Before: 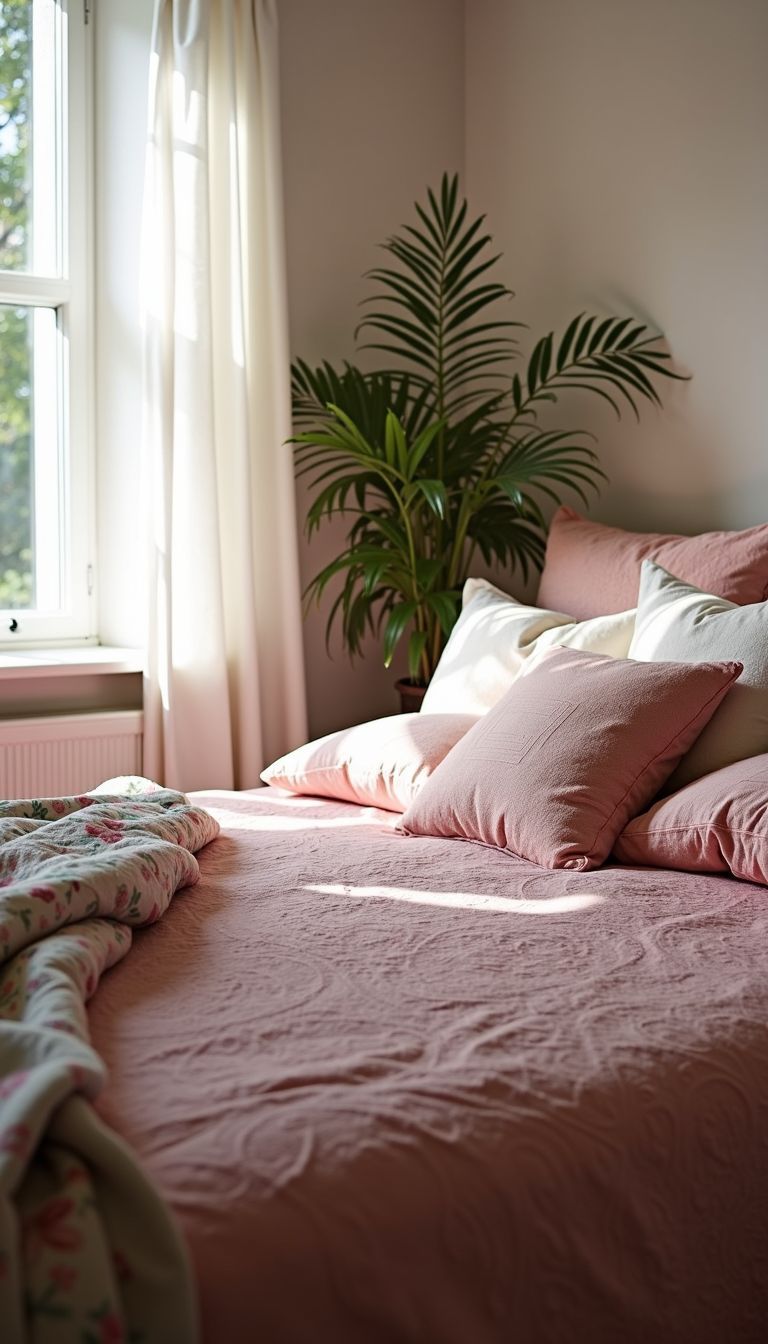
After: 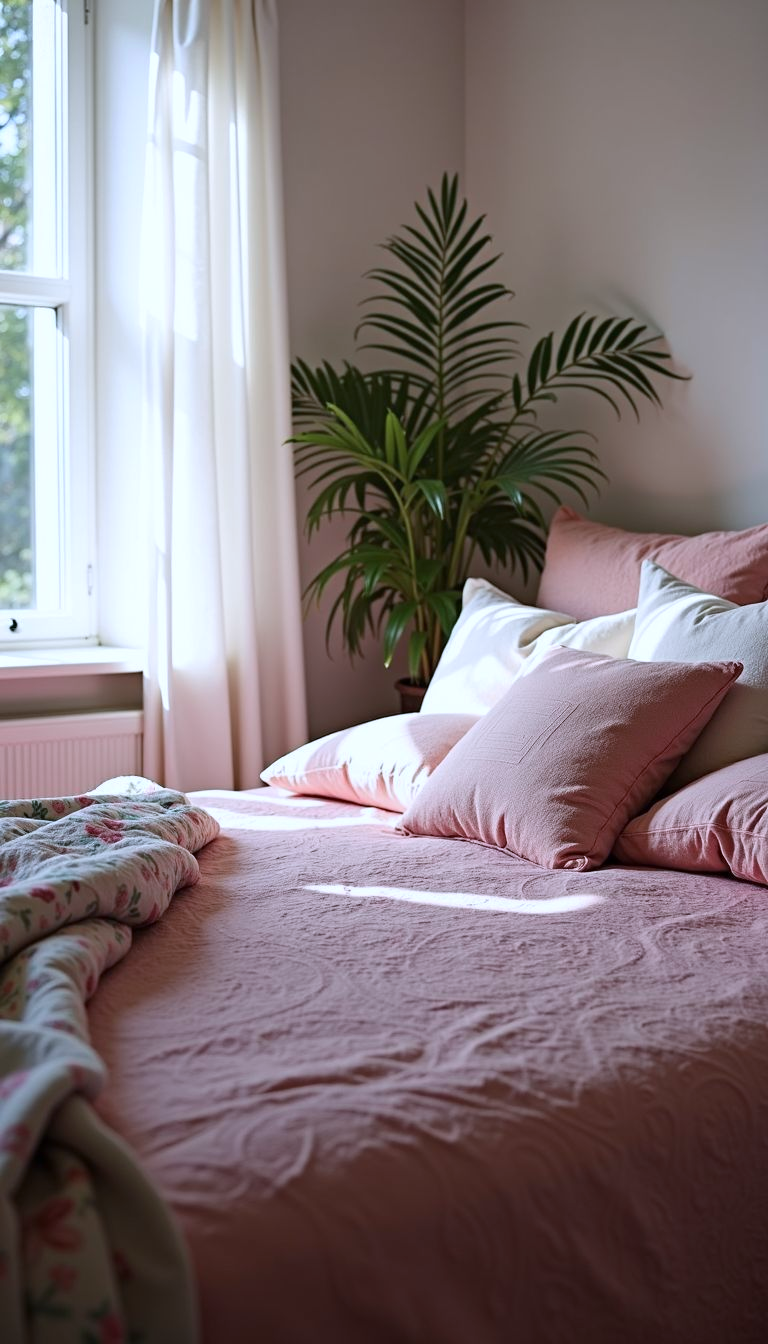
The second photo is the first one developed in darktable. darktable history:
color calibration: illuminant as shot in camera, x 0.37, y 0.382, temperature 4313.32 K
white balance: emerald 1
